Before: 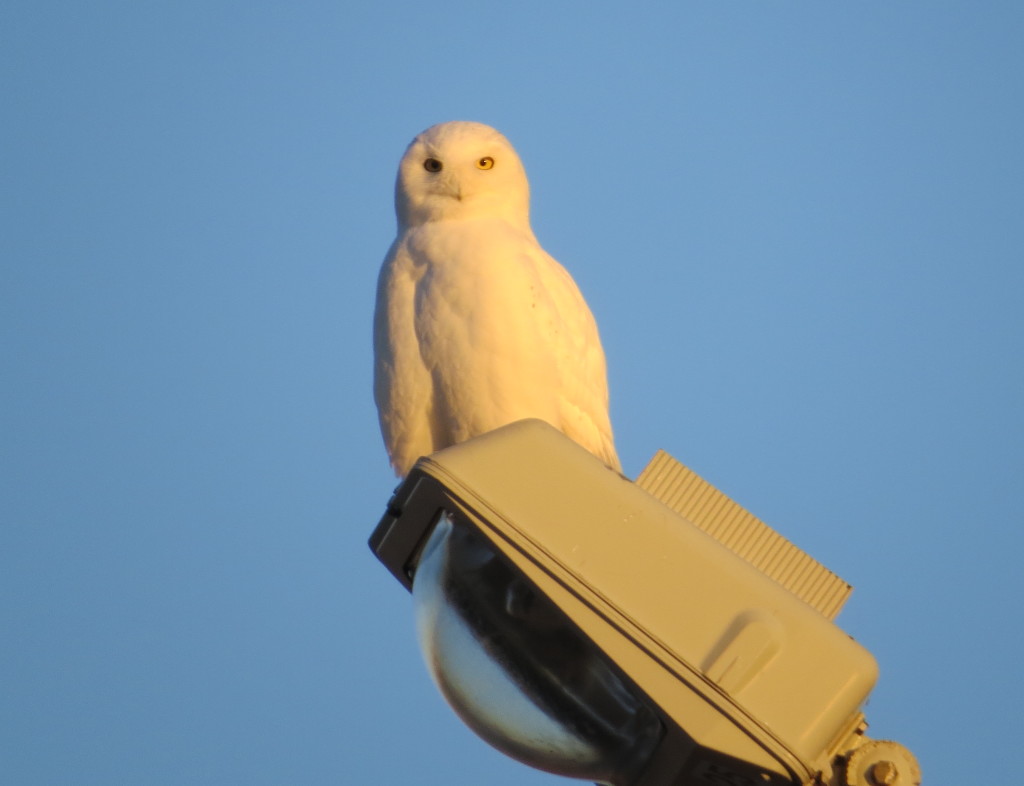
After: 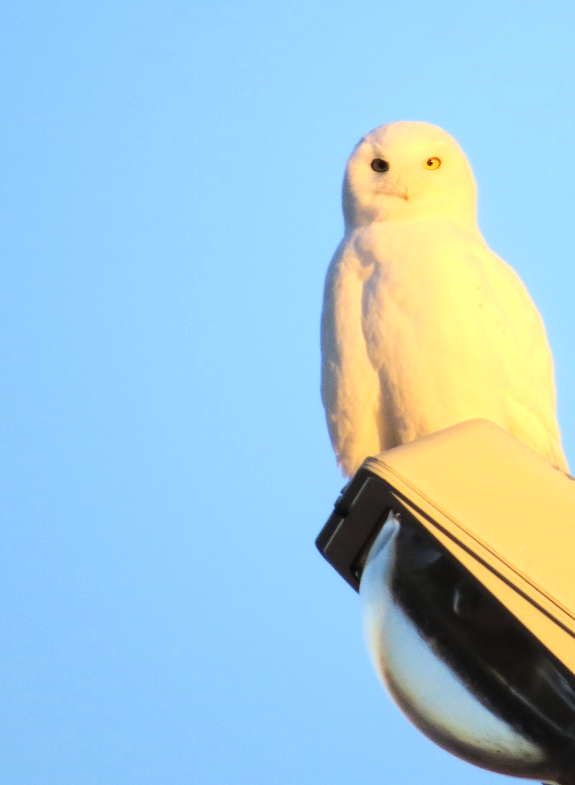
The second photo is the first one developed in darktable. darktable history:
crop: left 5.183%, right 38.65%
base curve: curves: ch0 [(0, 0) (0.036, 0.025) (0.121, 0.166) (0.206, 0.329) (0.605, 0.79) (1, 1)]
exposure: black level correction 0, exposure 0.593 EV, compensate highlight preservation false
